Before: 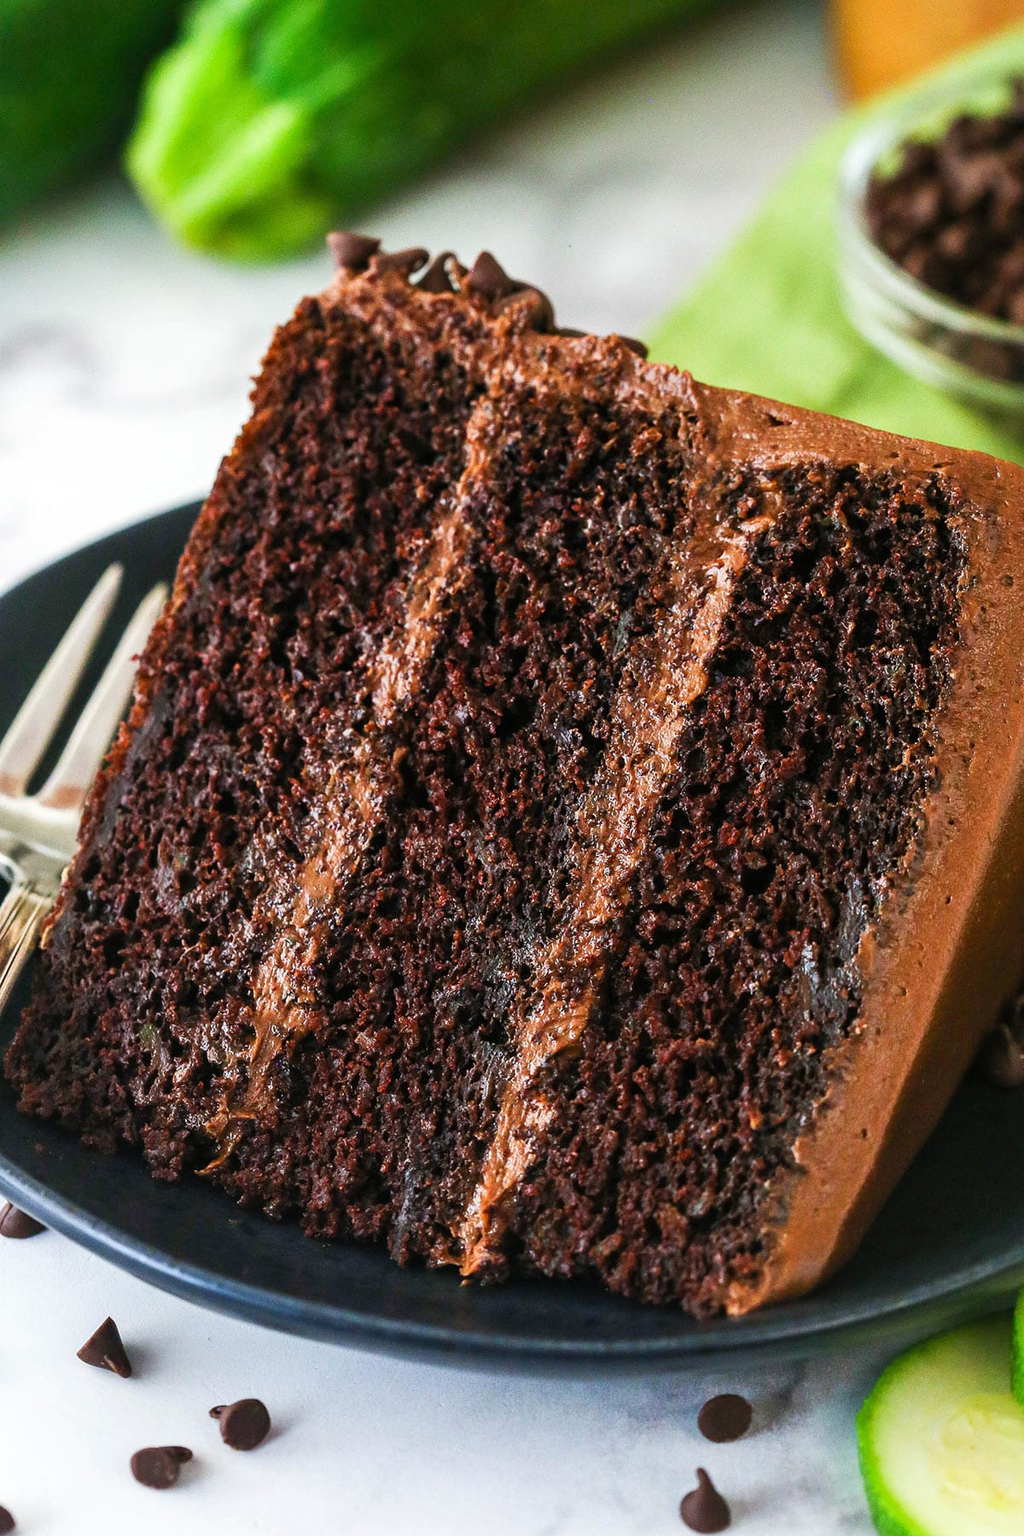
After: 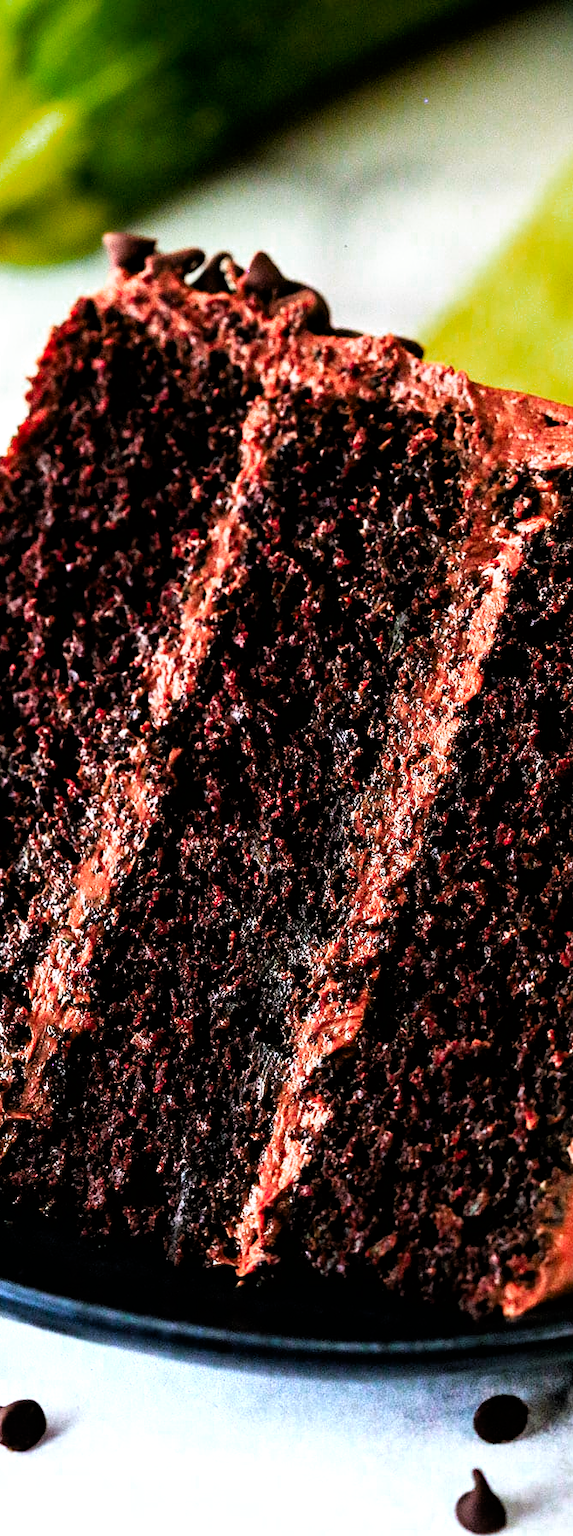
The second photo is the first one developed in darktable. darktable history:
haze removal: compatibility mode true, adaptive false
crop: left 21.997%, right 21.984%, bottom 0.003%
filmic rgb: black relative exposure -3.55 EV, white relative exposure 2.26 EV, hardness 3.41, iterations of high-quality reconstruction 0
color zones: curves: ch0 [(0.473, 0.374) (0.742, 0.784)]; ch1 [(0.354, 0.737) (0.742, 0.705)]; ch2 [(0.318, 0.421) (0.758, 0.532)]
